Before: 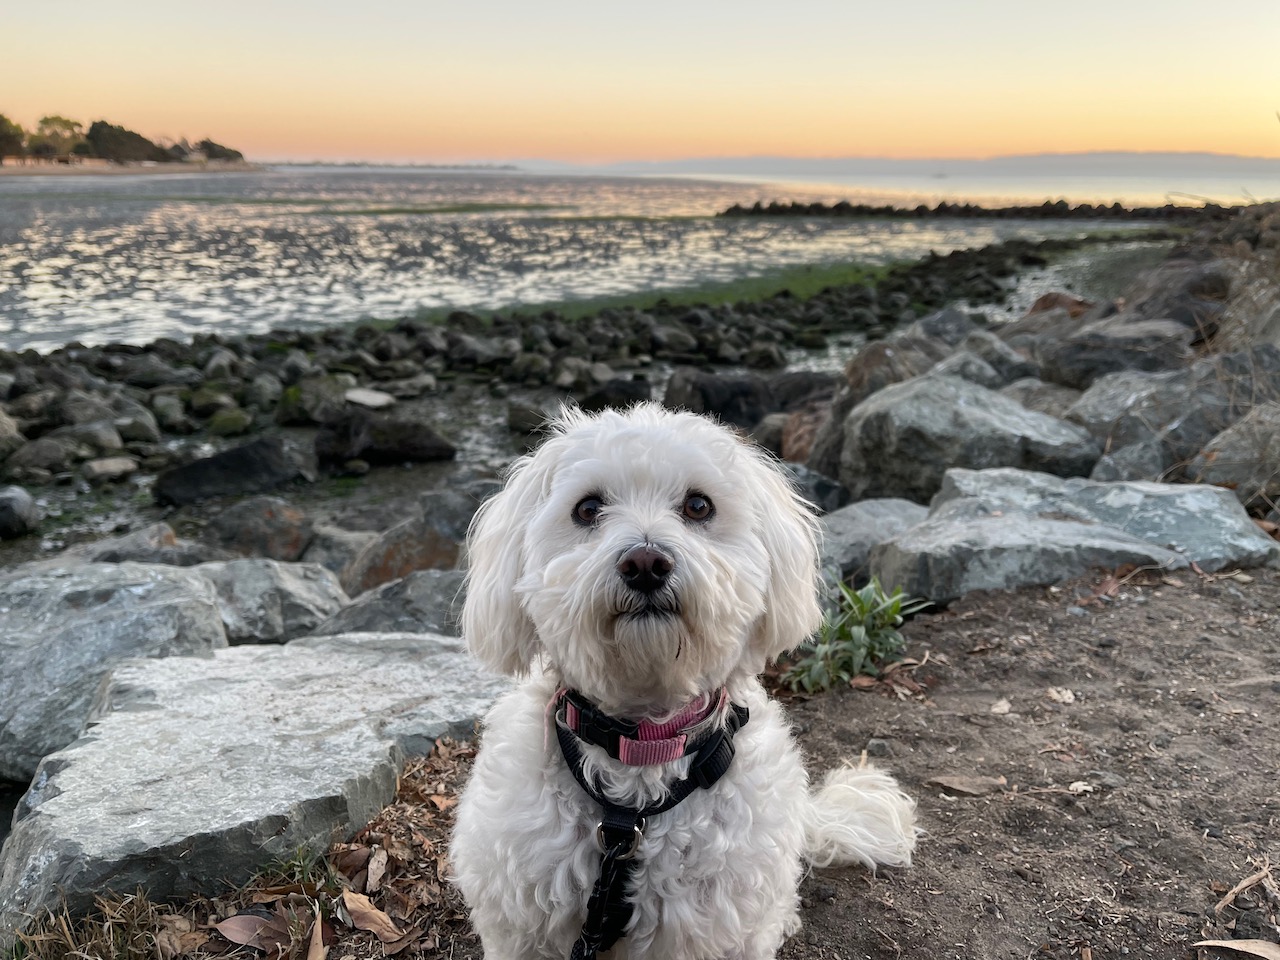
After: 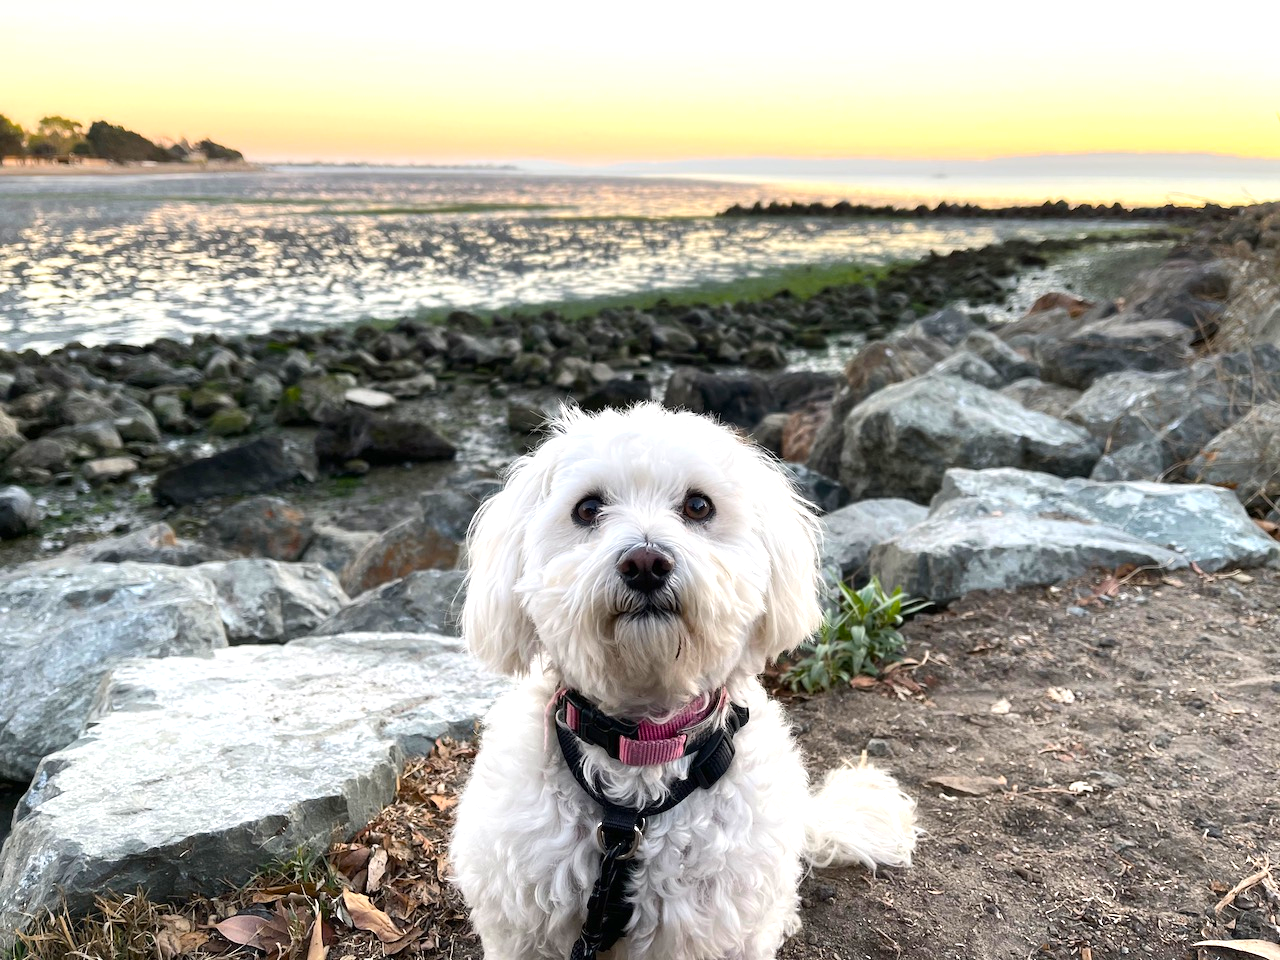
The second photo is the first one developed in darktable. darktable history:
contrast brightness saturation: contrast 0.11, saturation -0.17
color balance rgb: linear chroma grading › global chroma 15%, perceptual saturation grading › global saturation 30%
exposure: black level correction 0, exposure 0.7 EV, compensate exposure bias true, compensate highlight preservation false
